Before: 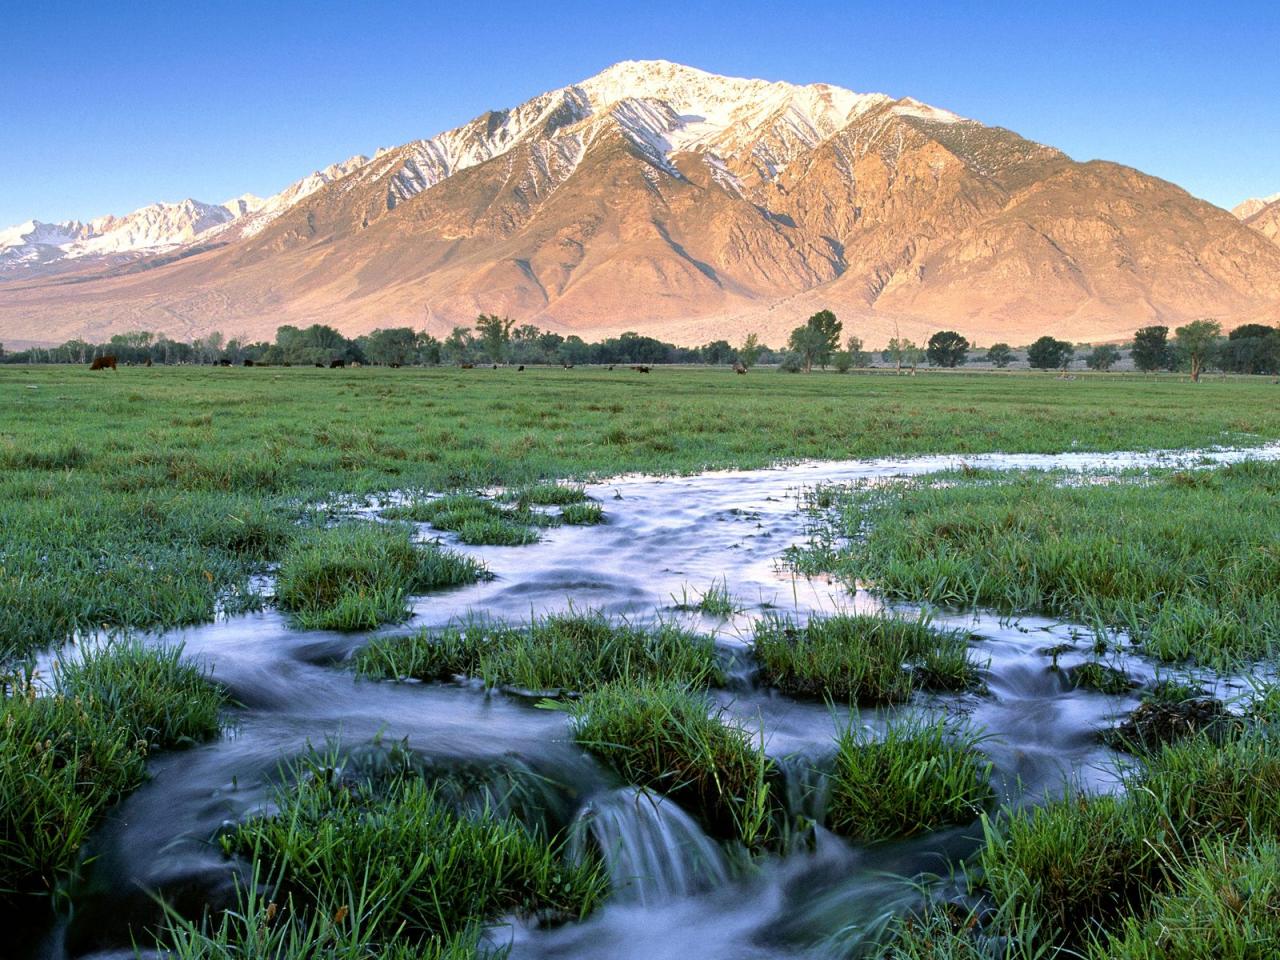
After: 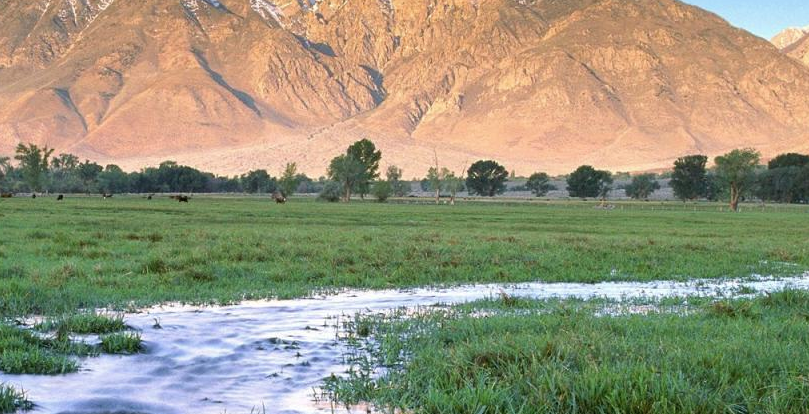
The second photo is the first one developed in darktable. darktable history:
crop: left 36.07%, top 17.904%, right 0.711%, bottom 38.927%
shadows and highlights: shadows 25.95, highlights -26.43
